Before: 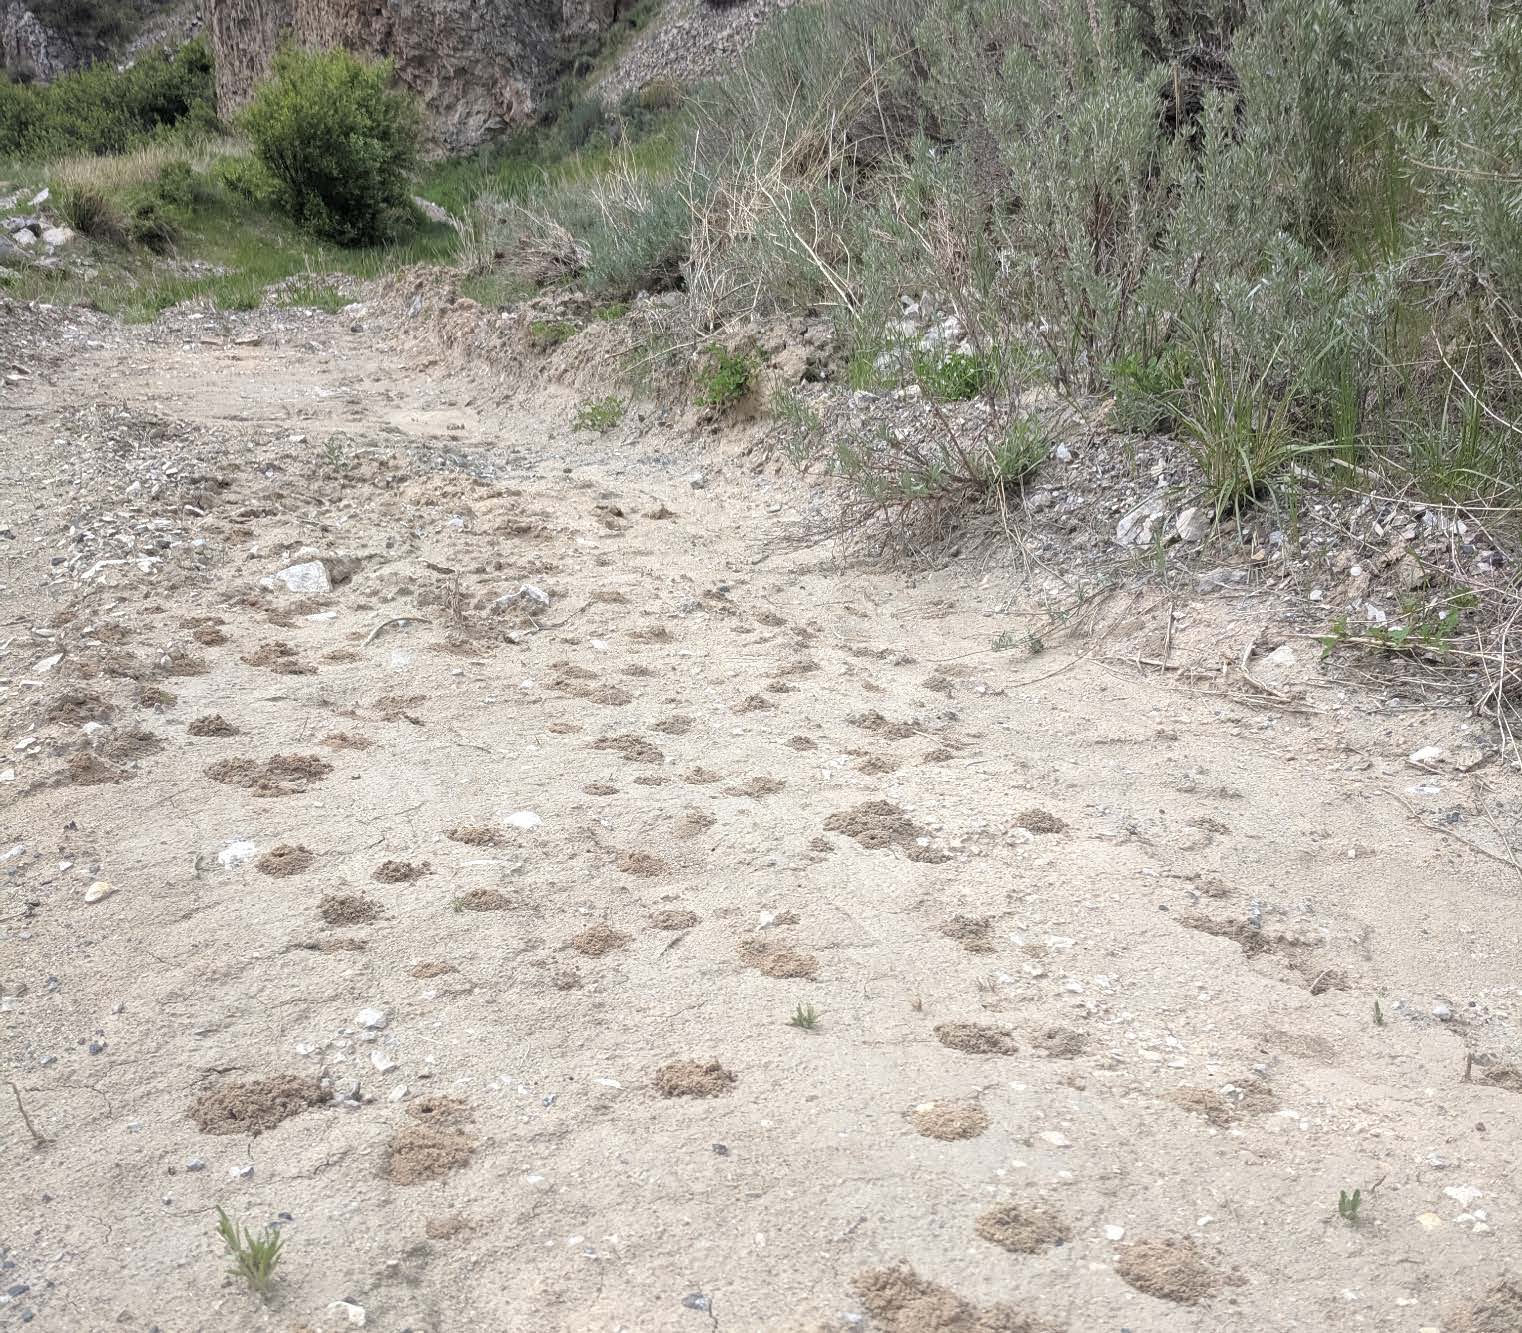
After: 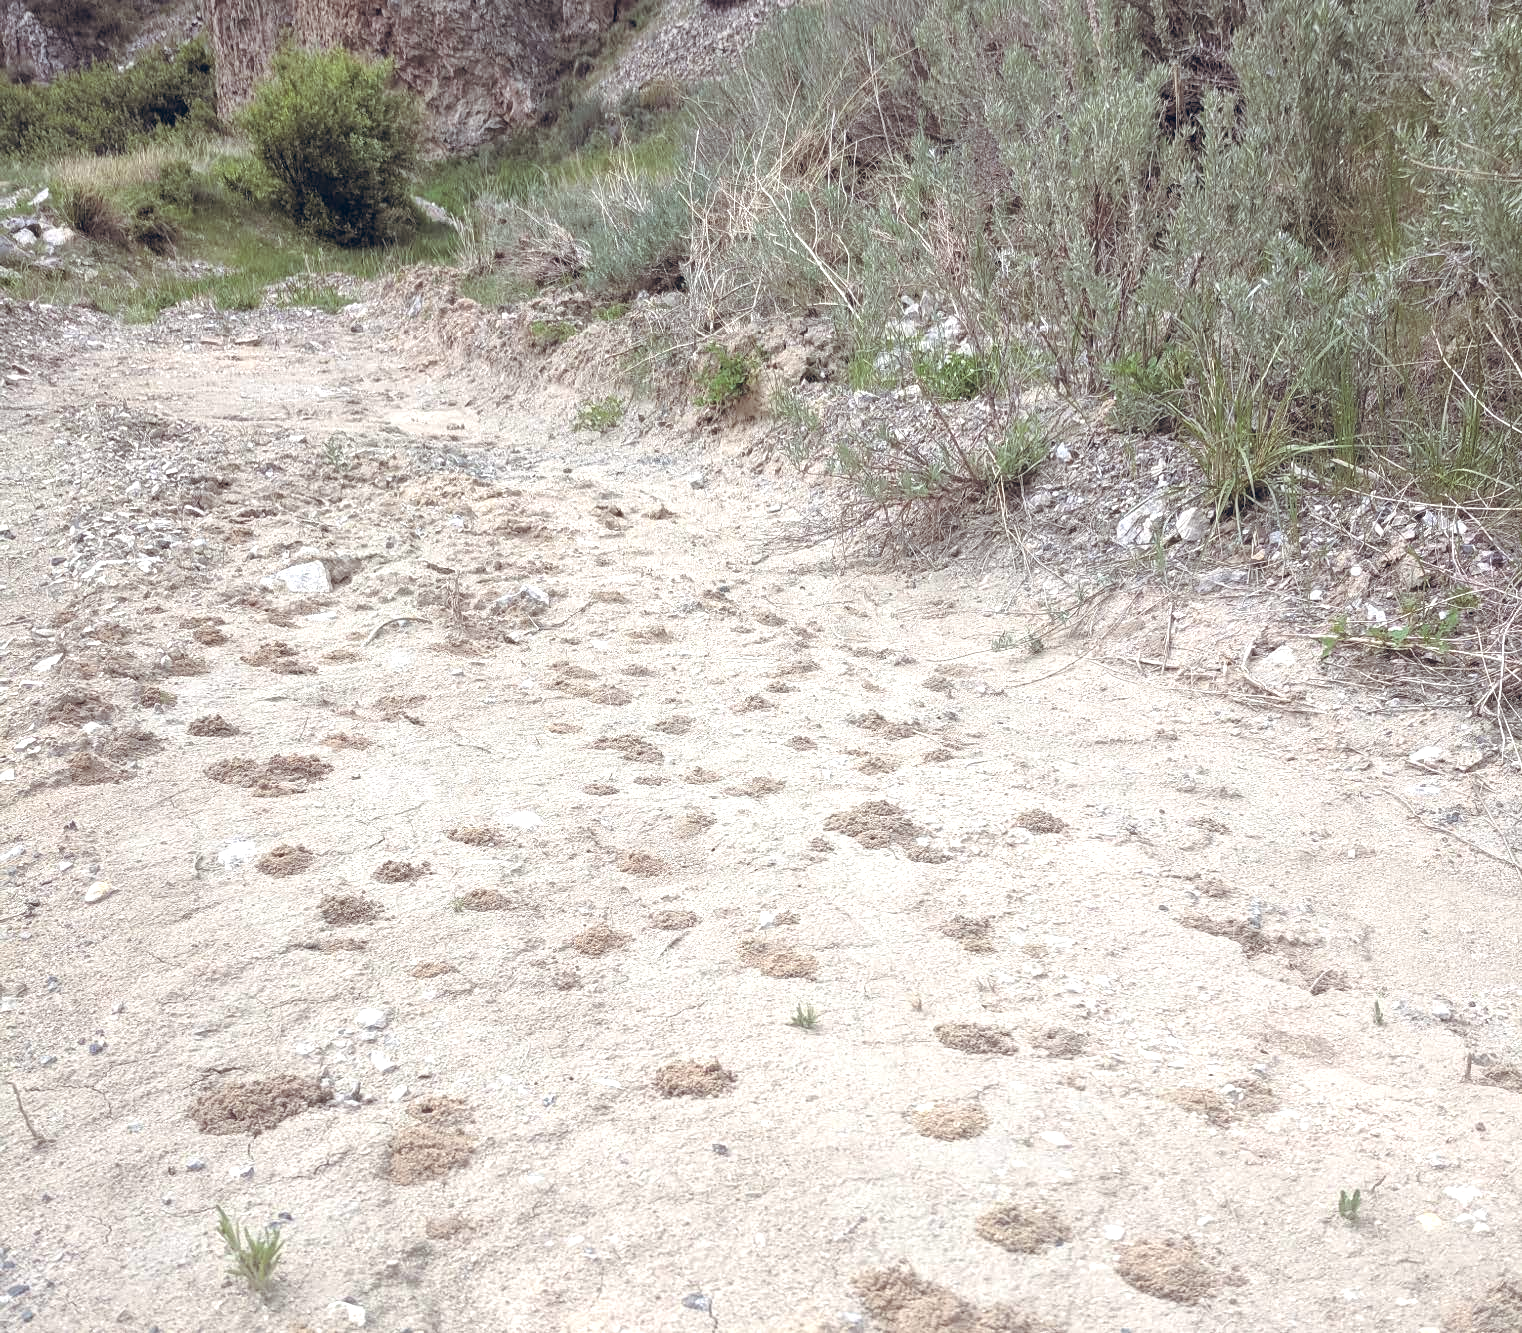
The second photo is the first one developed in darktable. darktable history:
color balance rgb: shadows lift › chroma 9.92%, shadows lift › hue 45.12°, power › luminance 3.26%, power › hue 231.93°, global offset › luminance 0.4%, global offset › chroma 0.21%, global offset › hue 255.02°
exposure: exposure 0.376 EV, compensate highlight preservation false
